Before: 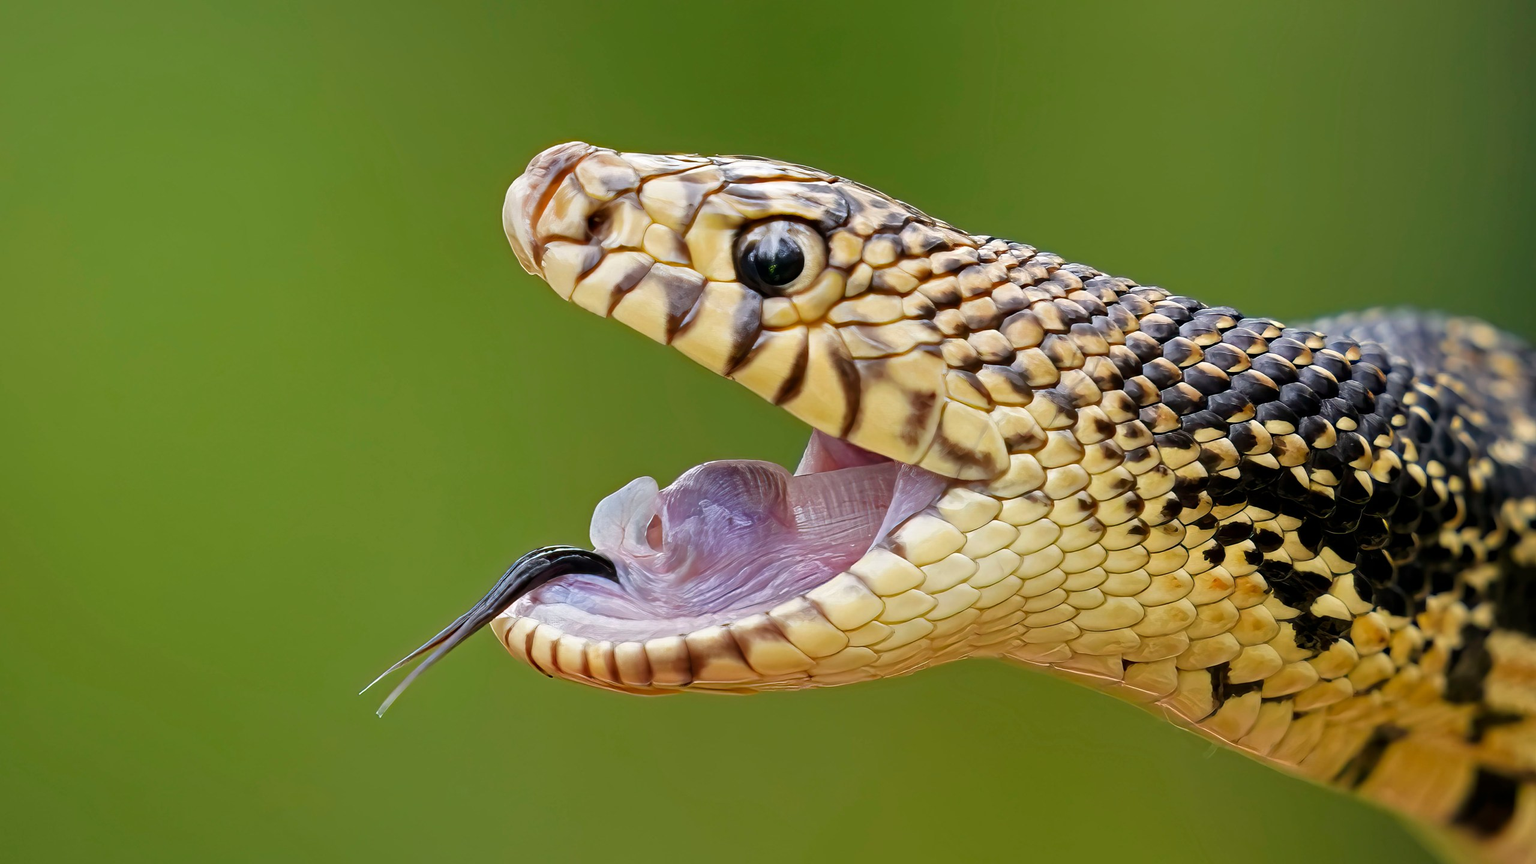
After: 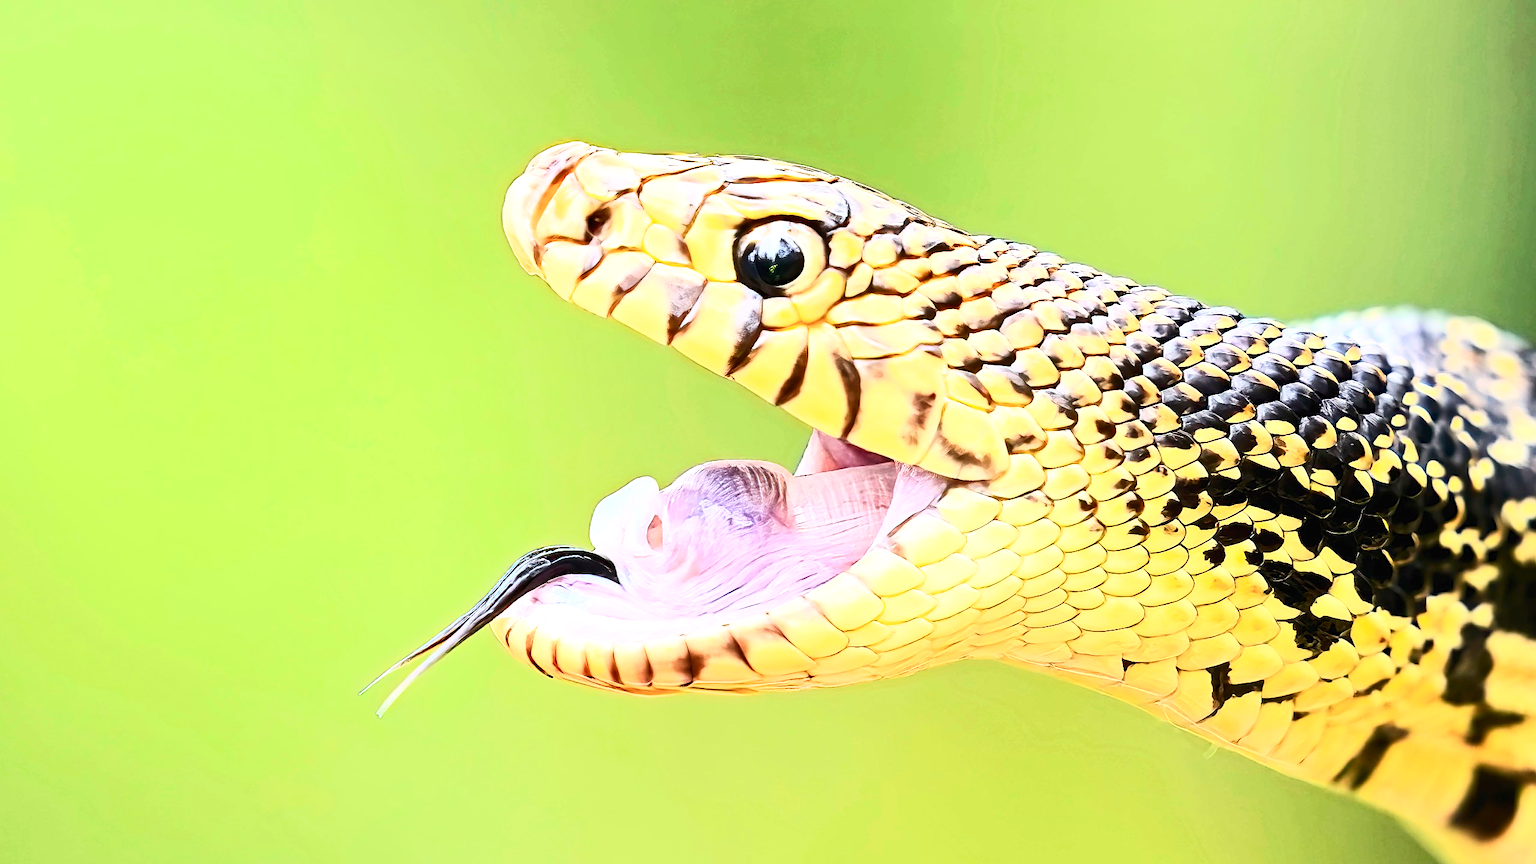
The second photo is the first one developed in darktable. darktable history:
exposure: black level correction 0, exposure 1.107 EV, compensate exposure bias true
contrast brightness saturation: contrast 0.606, brightness 0.343, saturation 0.144
sharpen: on, module defaults
